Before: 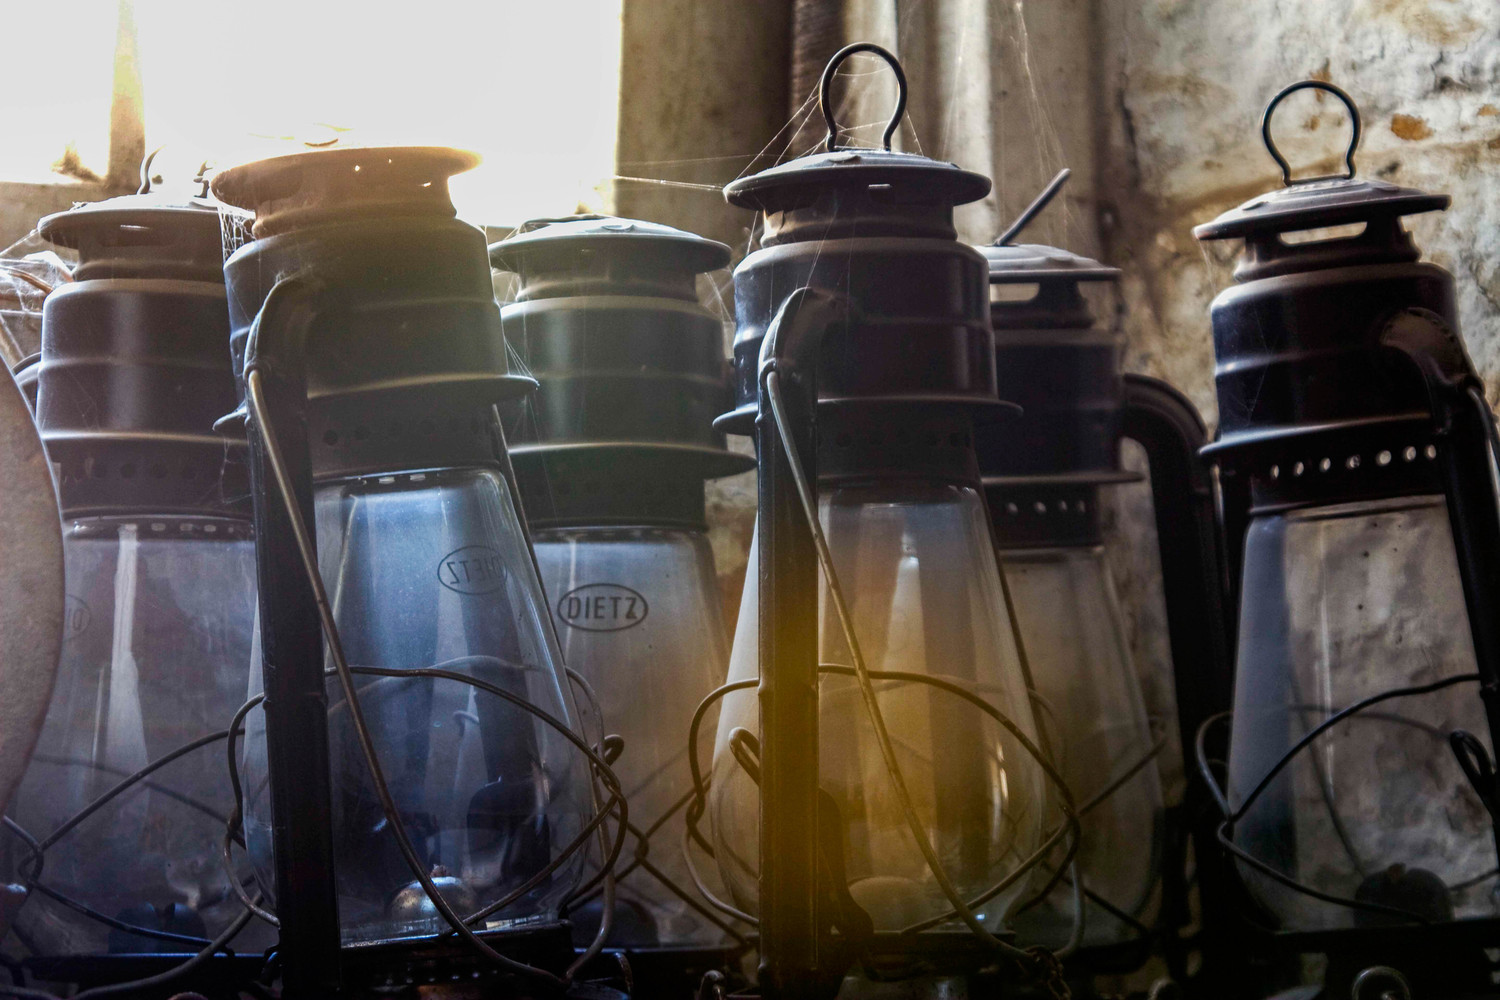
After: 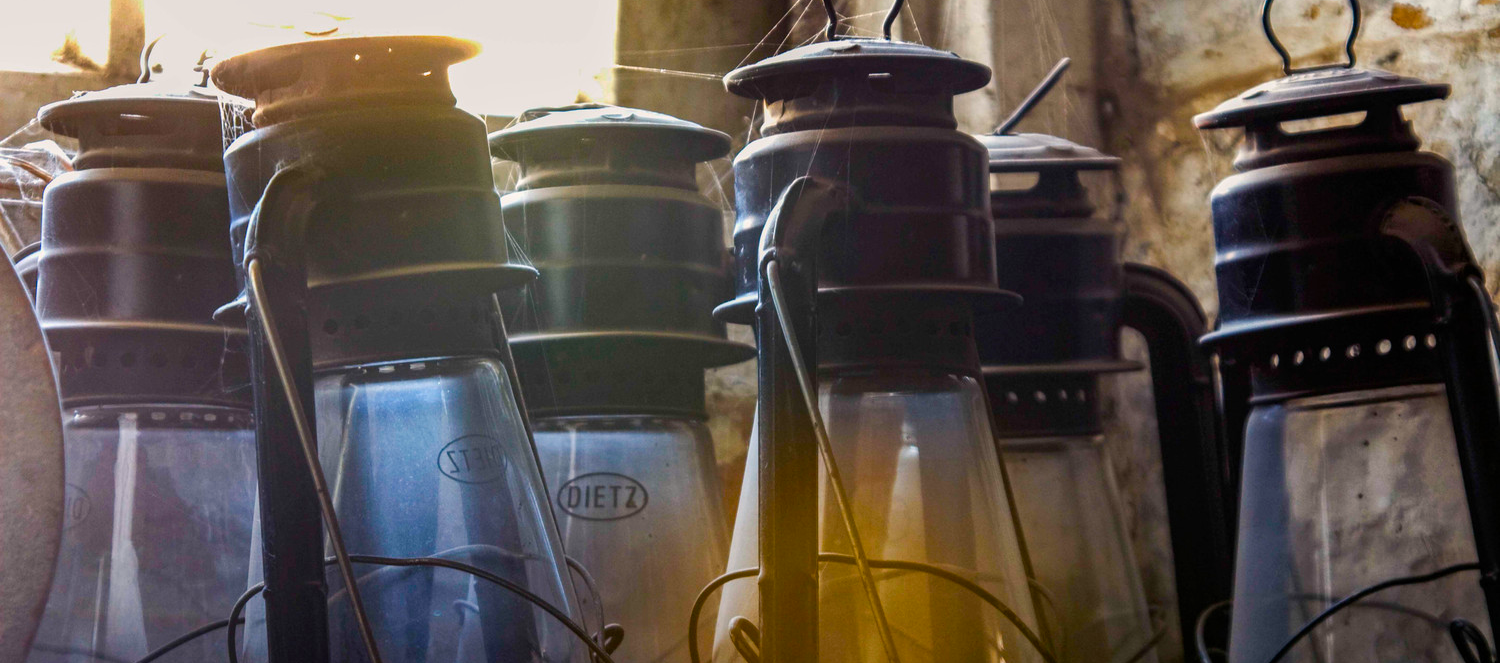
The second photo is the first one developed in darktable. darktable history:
color balance rgb: highlights gain › chroma 1.094%, highlights gain › hue 60.21°, perceptual saturation grading › global saturation 30.243%, global vibrance 9.486%
crop: top 11.16%, bottom 22.459%
